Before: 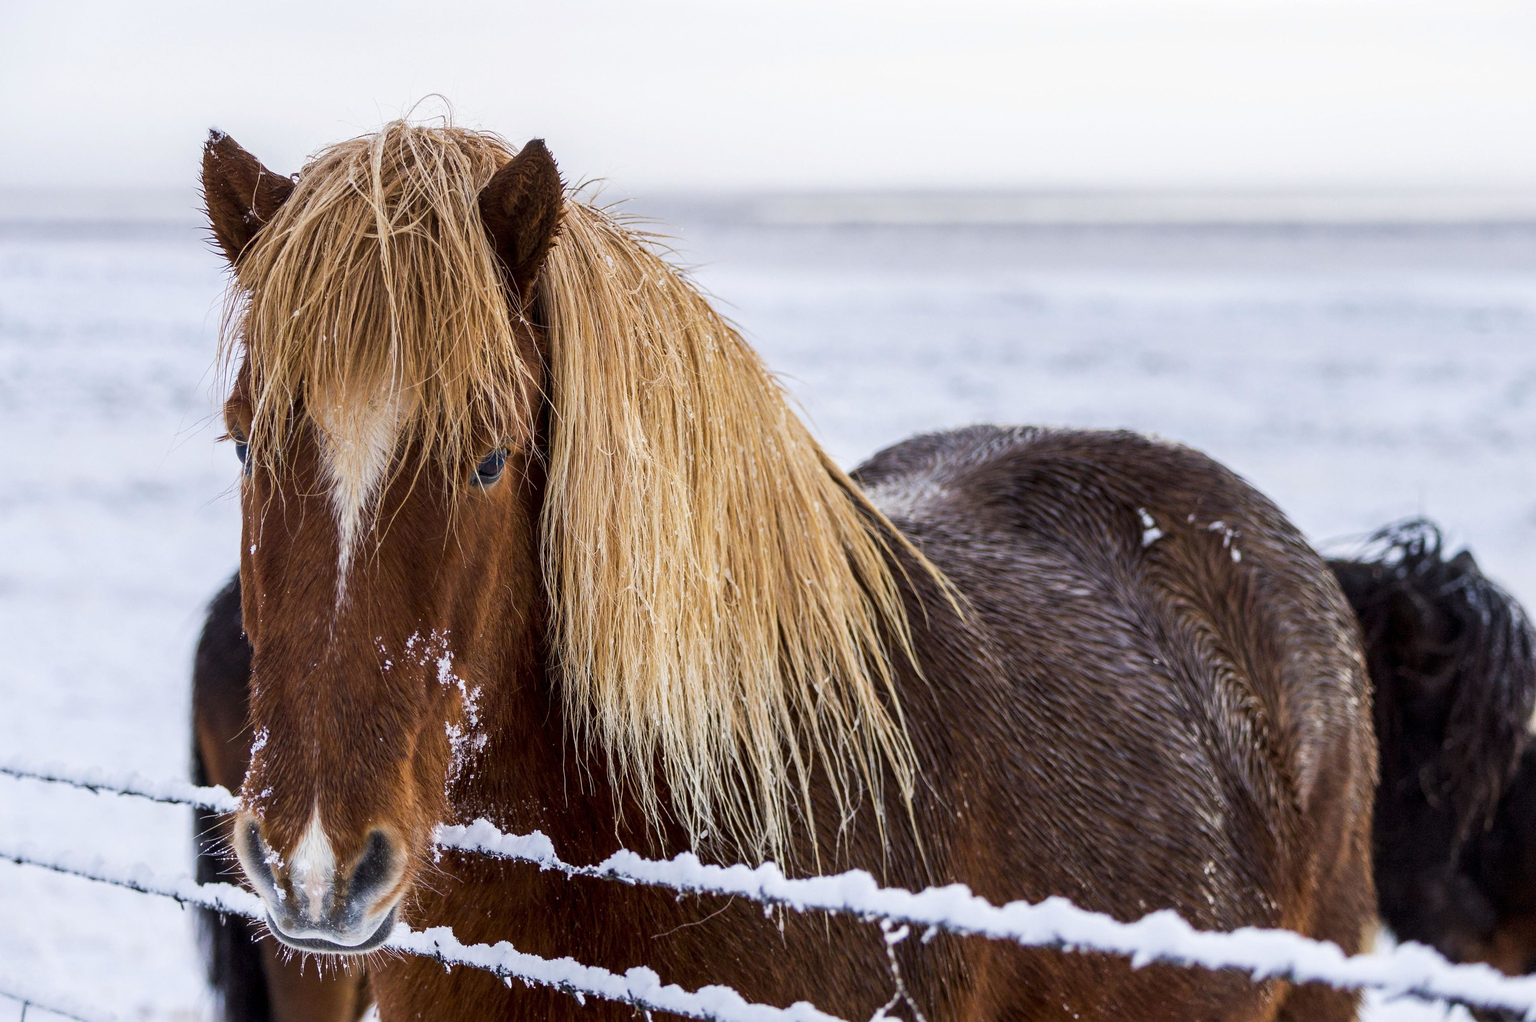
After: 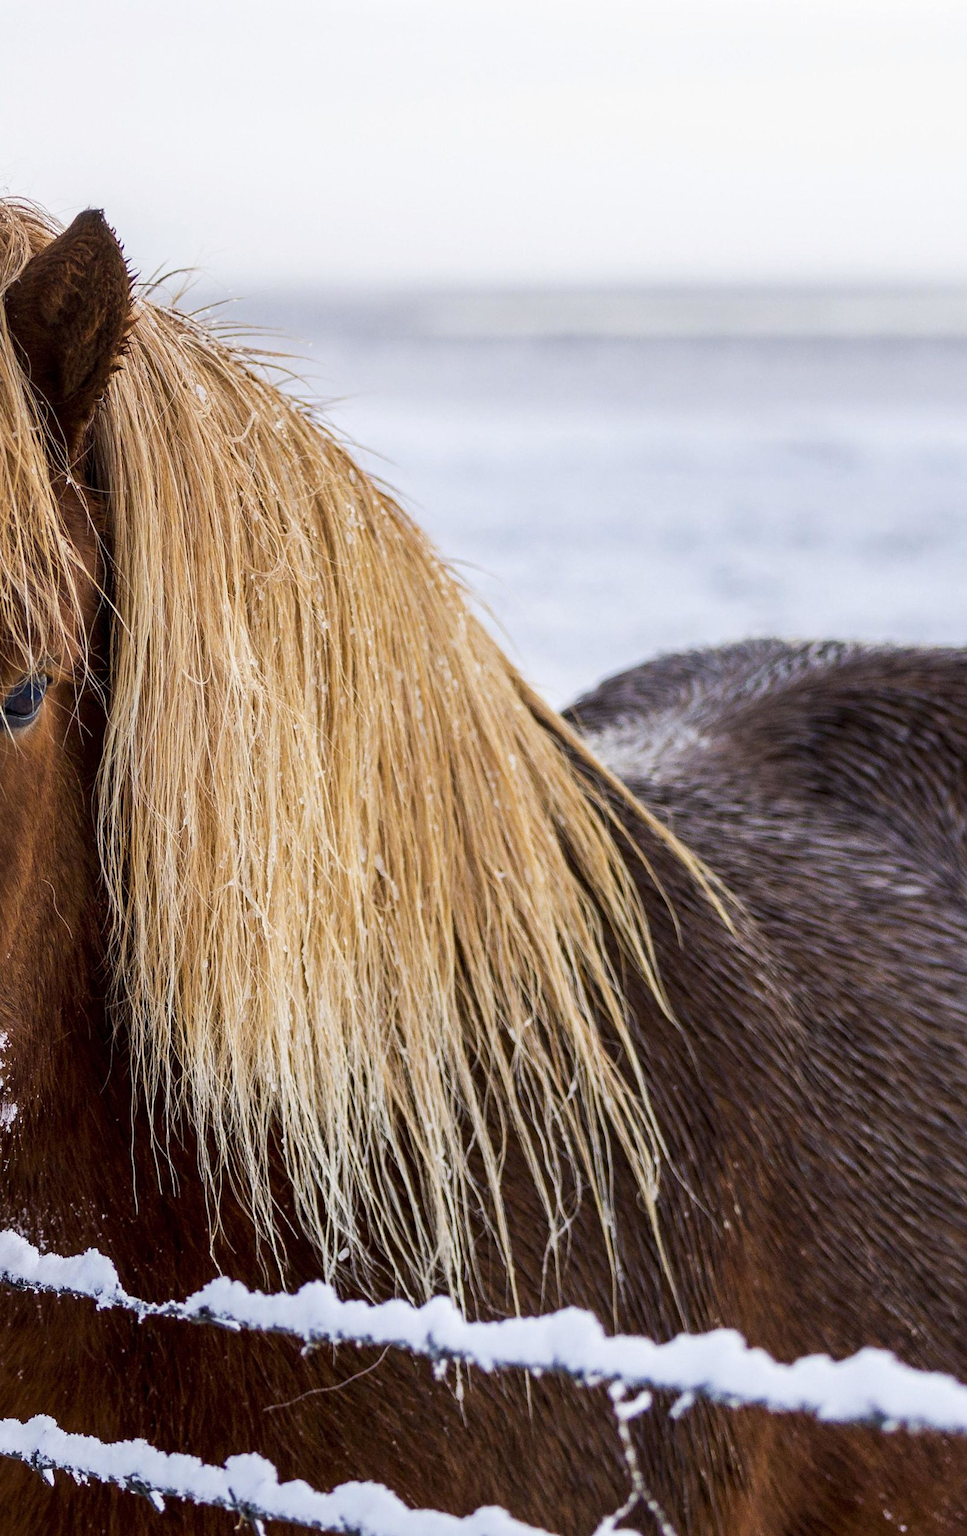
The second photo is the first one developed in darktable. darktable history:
crop: left 30.993%, right 27.077%
